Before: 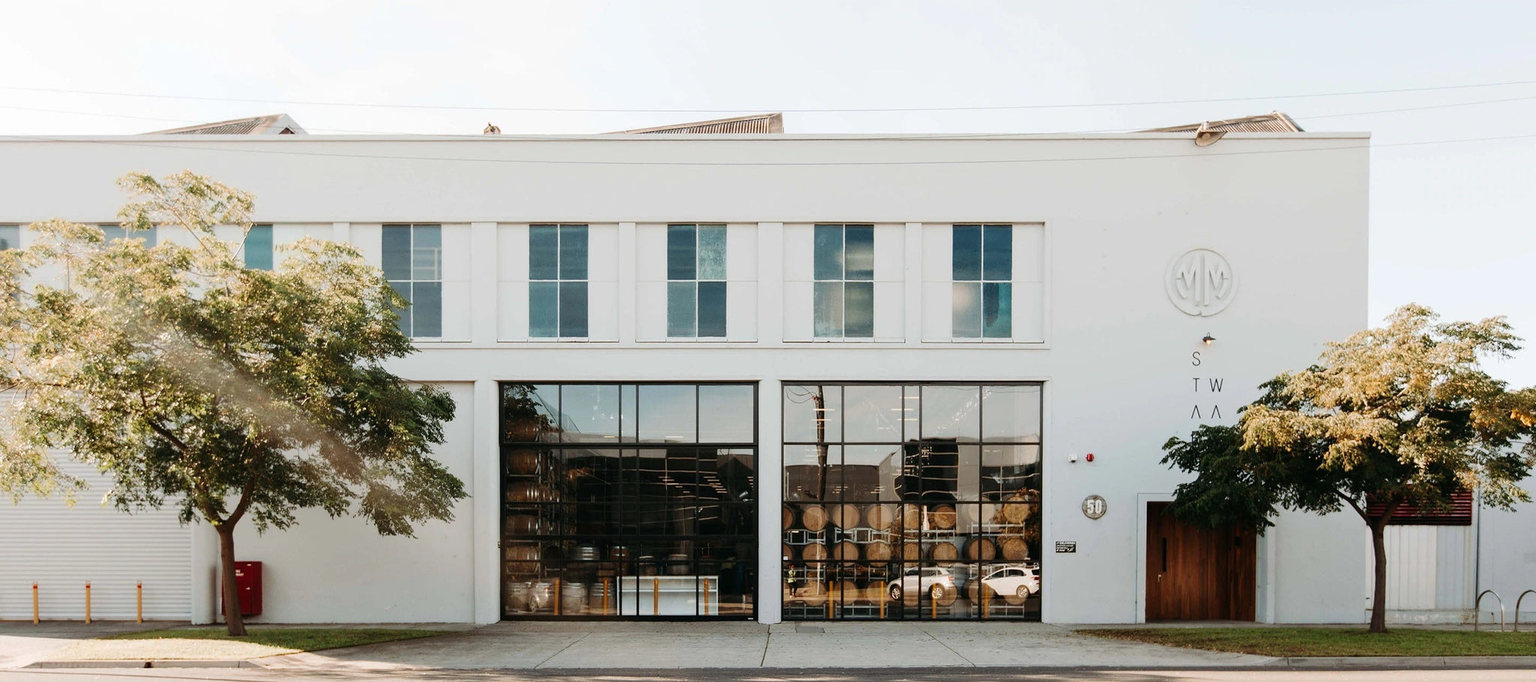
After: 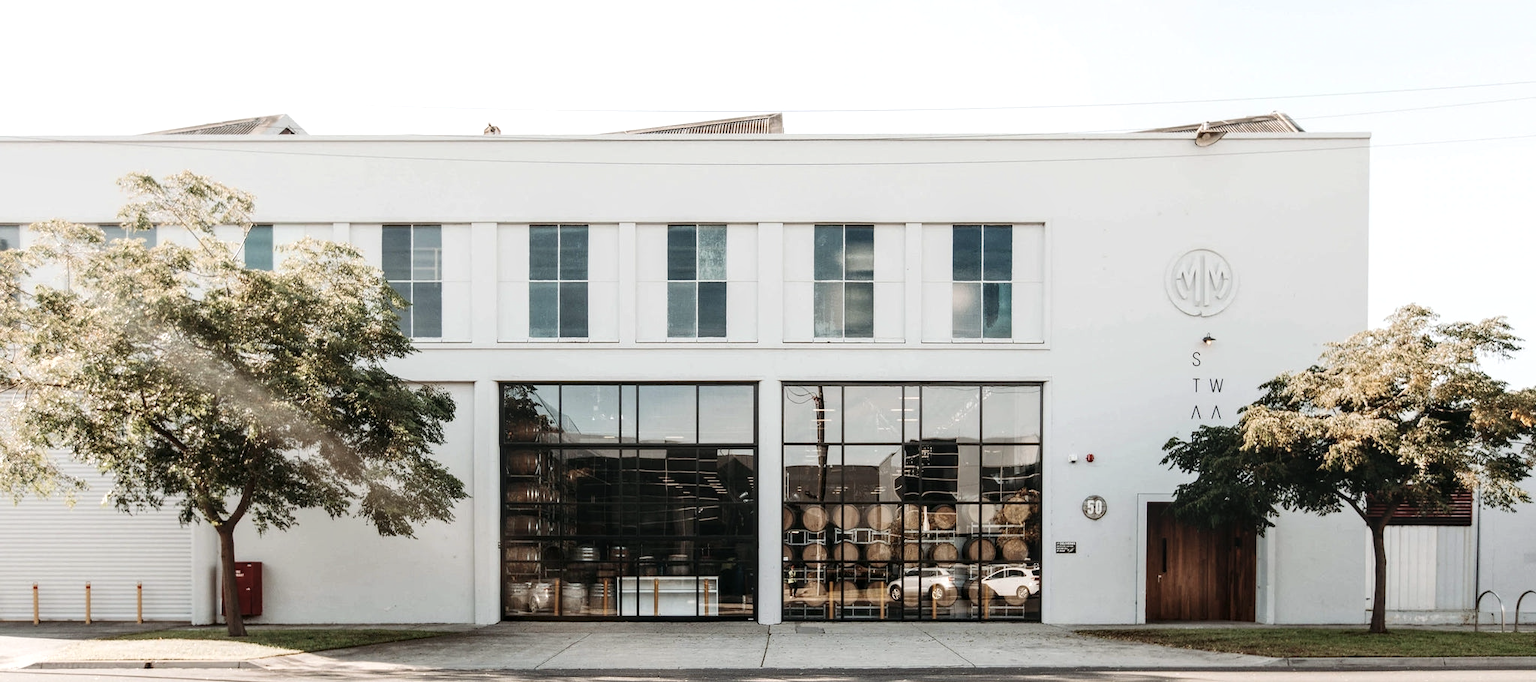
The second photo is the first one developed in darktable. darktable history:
exposure: exposure 0.2 EV, compensate highlight preservation false
contrast brightness saturation: contrast 0.1, saturation -0.36
white balance: emerald 1
local contrast: on, module defaults
